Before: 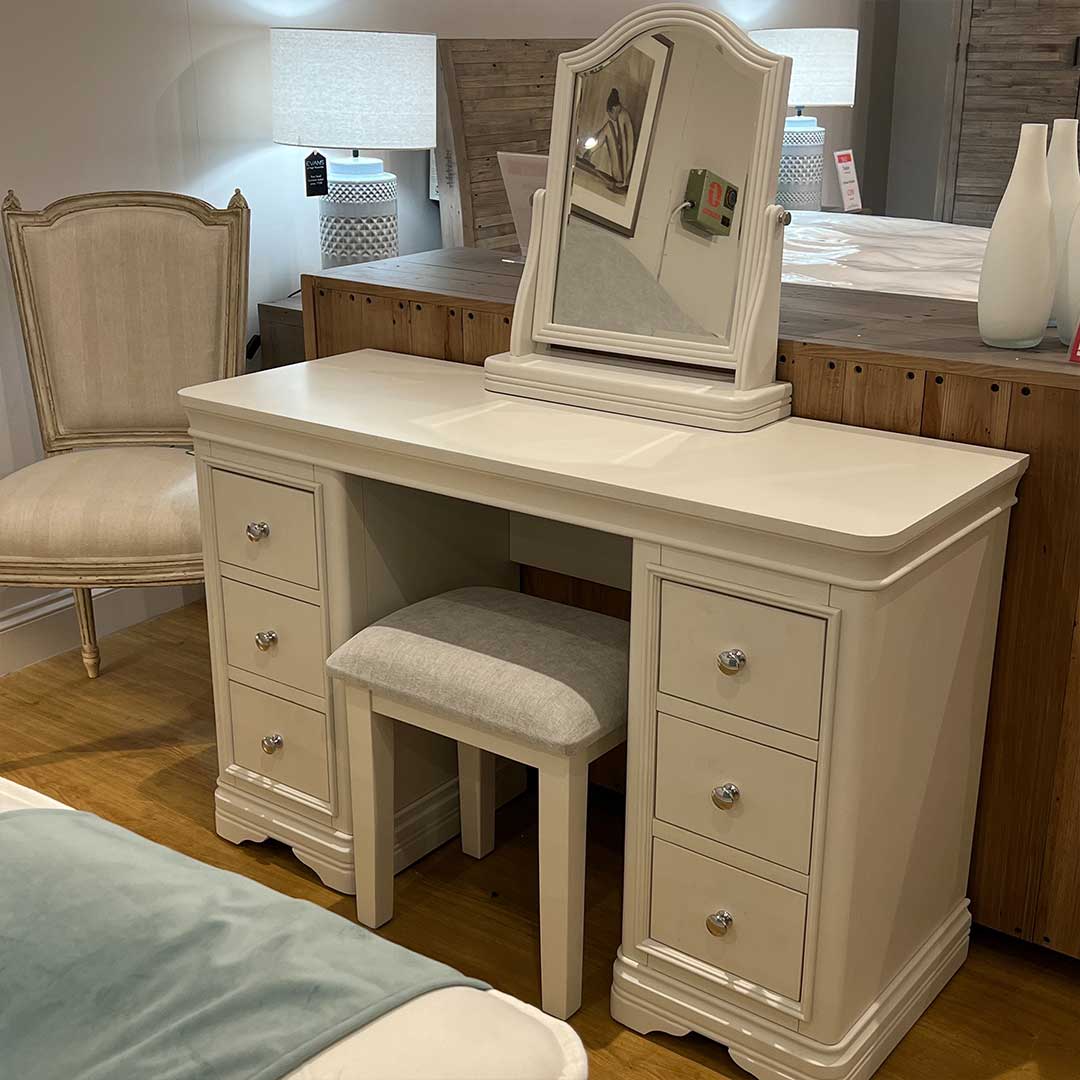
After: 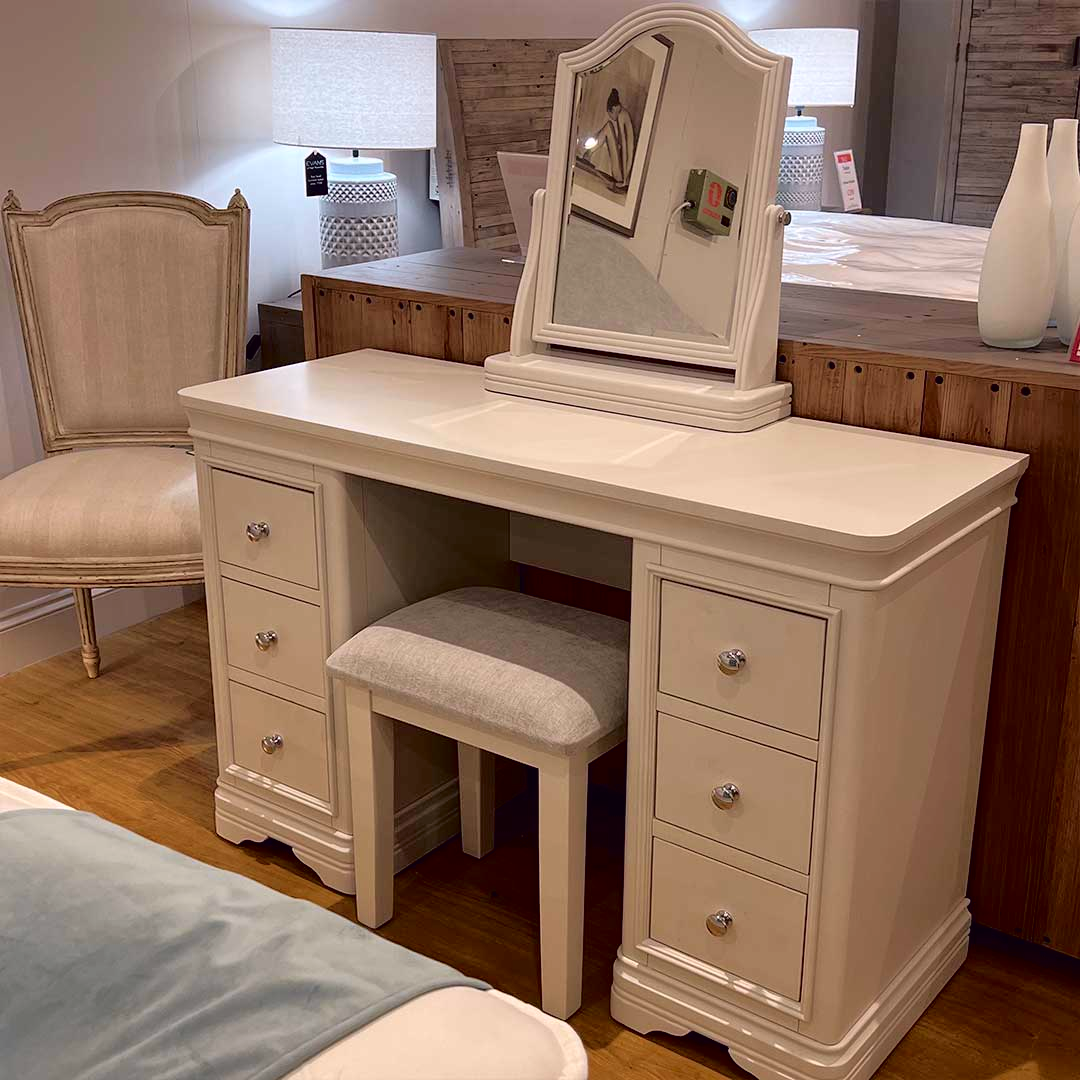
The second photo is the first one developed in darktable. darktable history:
tone curve: curves: ch0 [(0, 0) (0.126, 0.061) (0.362, 0.382) (0.498, 0.498) (0.706, 0.712) (1, 1)]; ch1 [(0, 0) (0.5, 0.522) (0.55, 0.586) (1, 1)]; ch2 [(0, 0) (0.44, 0.424) (0.5, 0.482) (0.537, 0.538) (1, 1)], color space Lab, independent channels, preserve colors none
contrast brightness saturation: saturation -0.05
